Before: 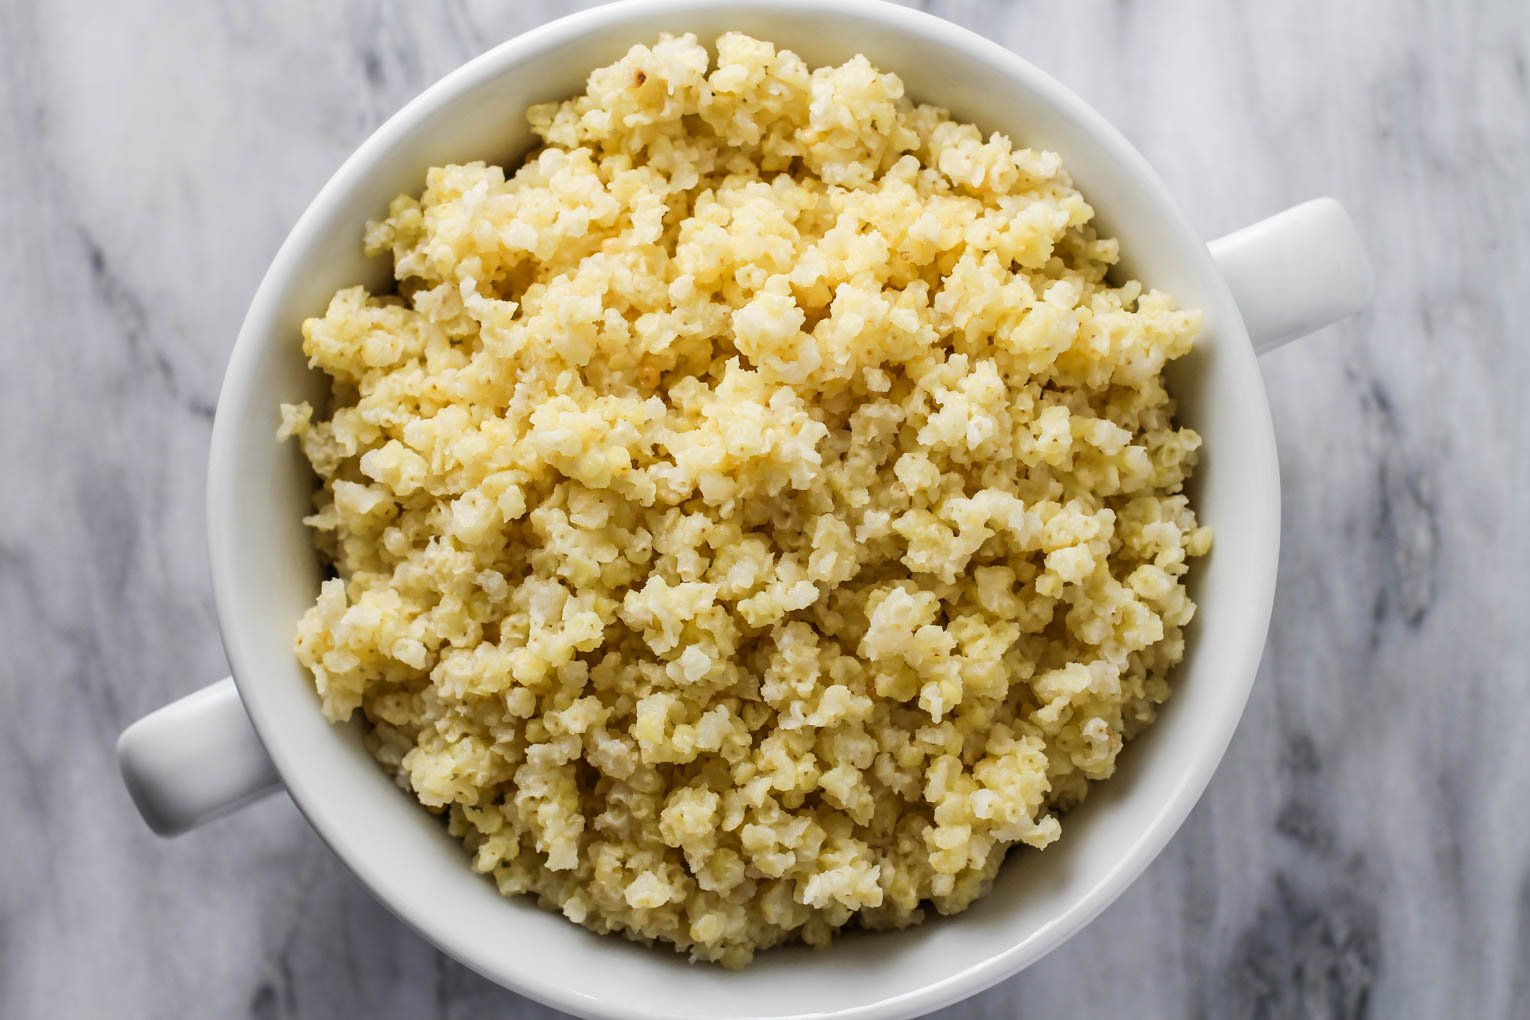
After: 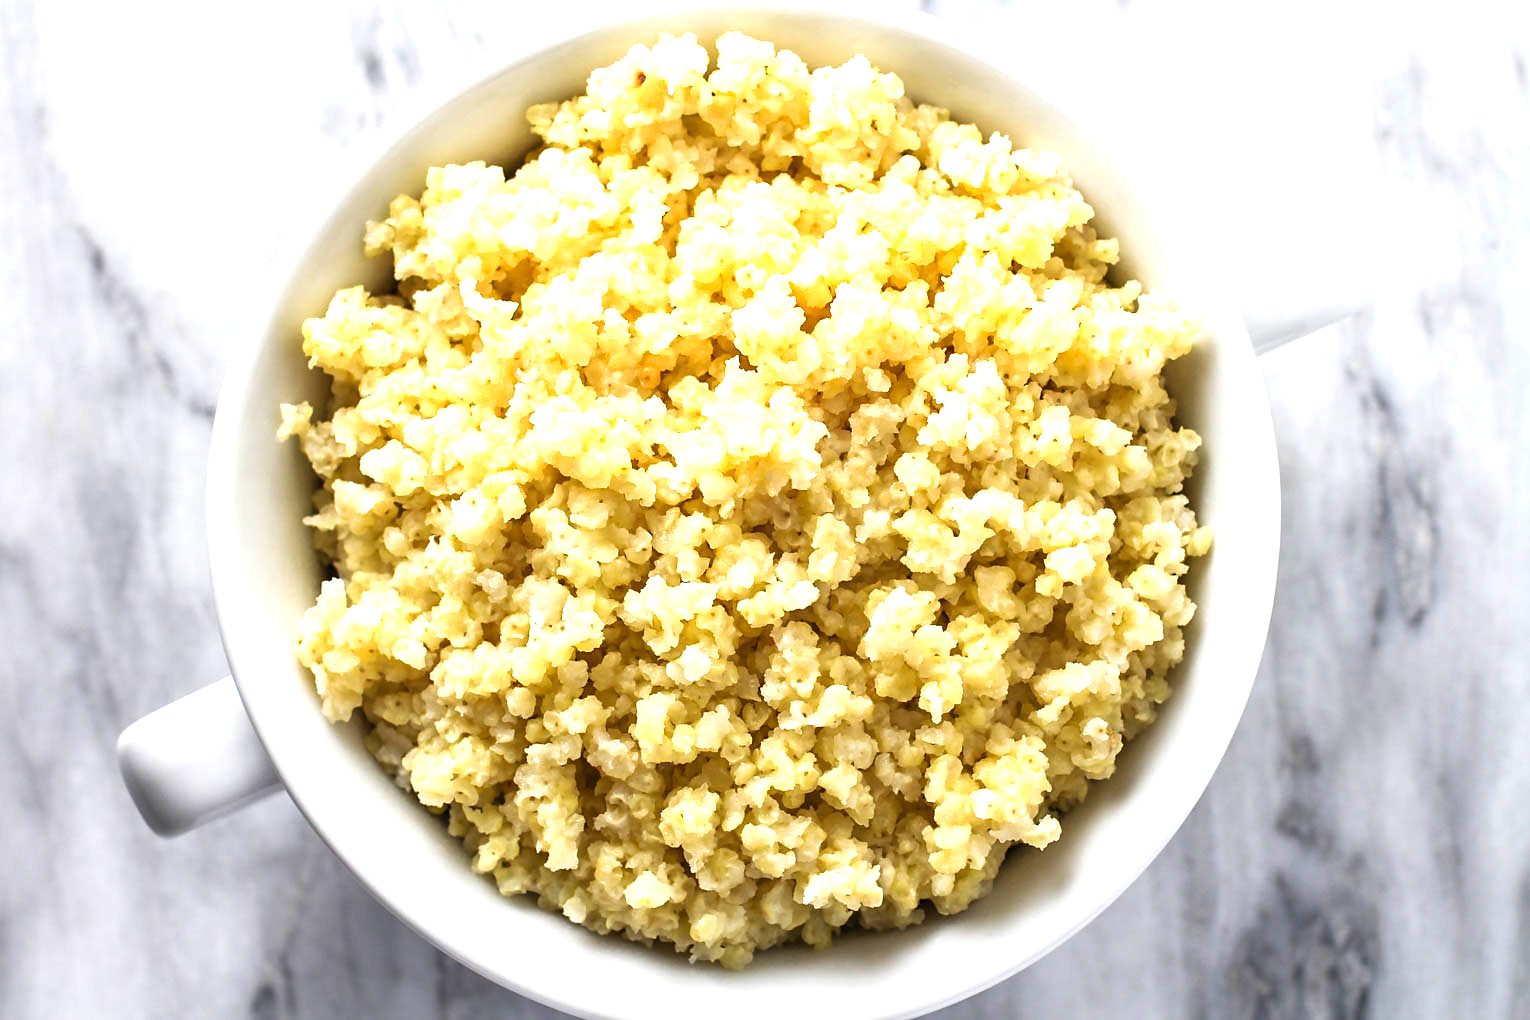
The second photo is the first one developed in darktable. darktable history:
sharpen: radius 1.458, amount 0.398, threshold 1.271
exposure: exposure 1 EV, compensate highlight preservation false
